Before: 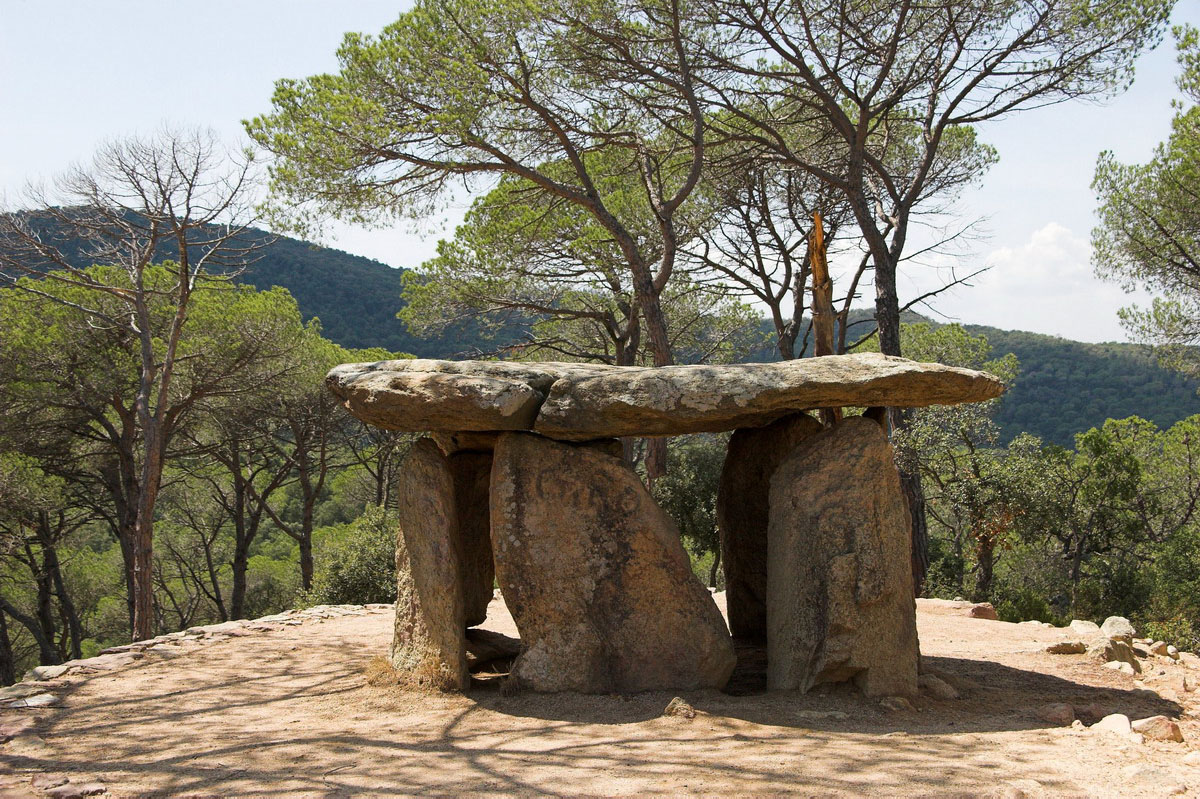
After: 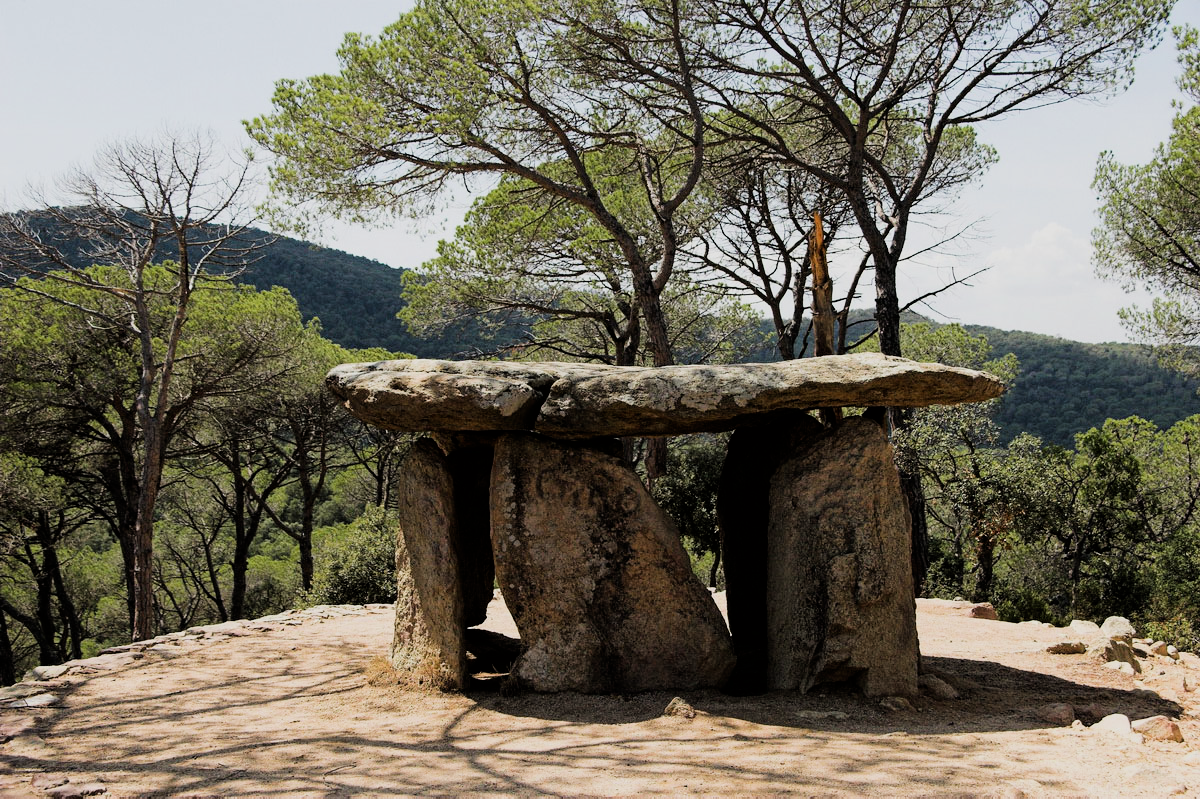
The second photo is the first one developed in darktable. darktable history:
filmic rgb: black relative exposure -5.03 EV, white relative exposure 4 EV, threshold 5.97 EV, hardness 2.88, contrast 1.296, highlights saturation mix -28.59%, enable highlight reconstruction true
